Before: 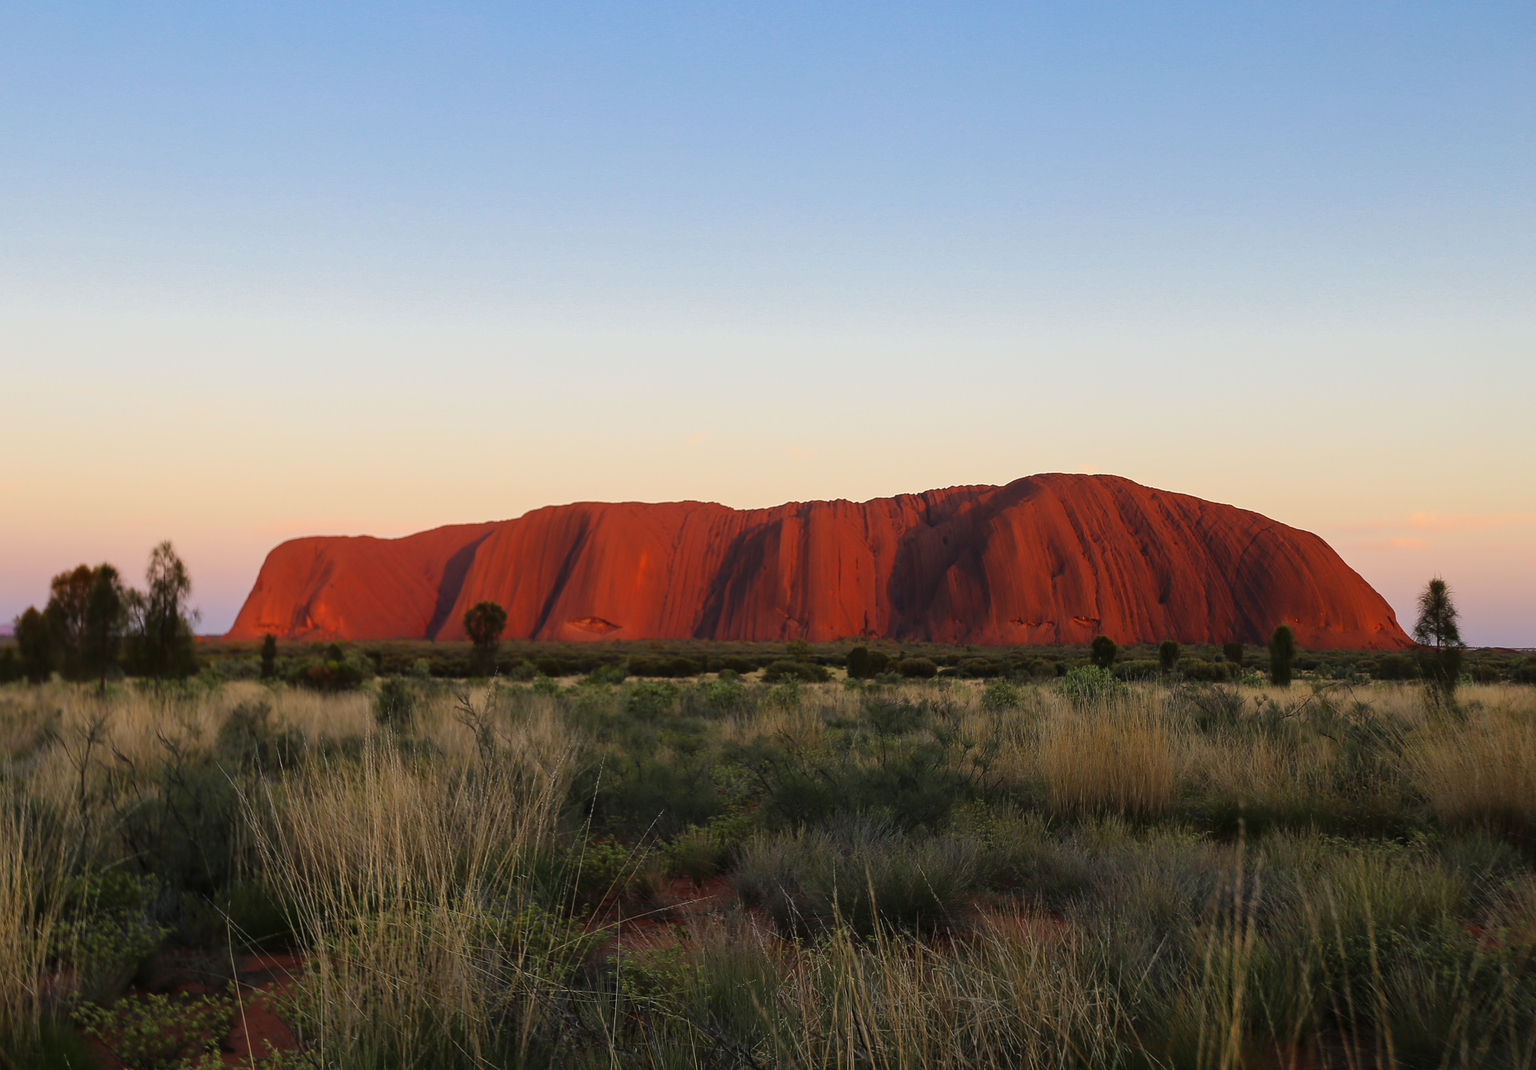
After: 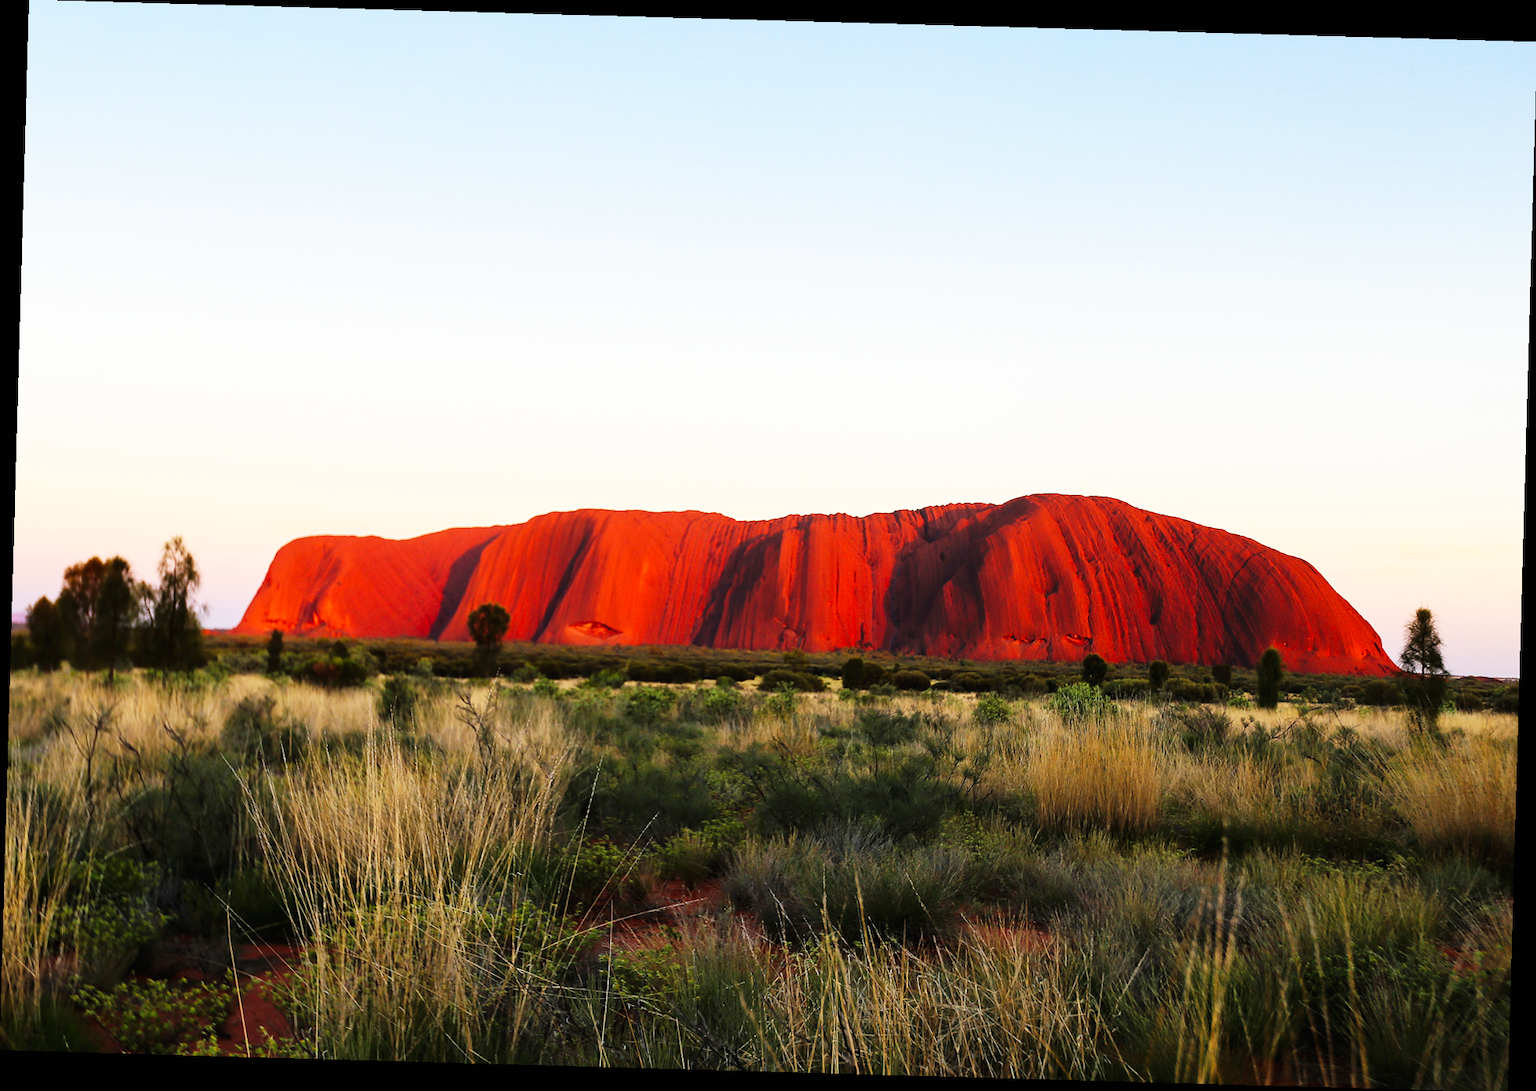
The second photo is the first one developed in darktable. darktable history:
crop and rotate: angle -1.61°
base curve: curves: ch0 [(0, 0) (0.007, 0.004) (0.027, 0.03) (0.046, 0.07) (0.207, 0.54) (0.442, 0.872) (0.673, 0.972) (1, 1)], preserve colors none
tone equalizer: edges refinement/feathering 500, mask exposure compensation -1.57 EV, preserve details no
